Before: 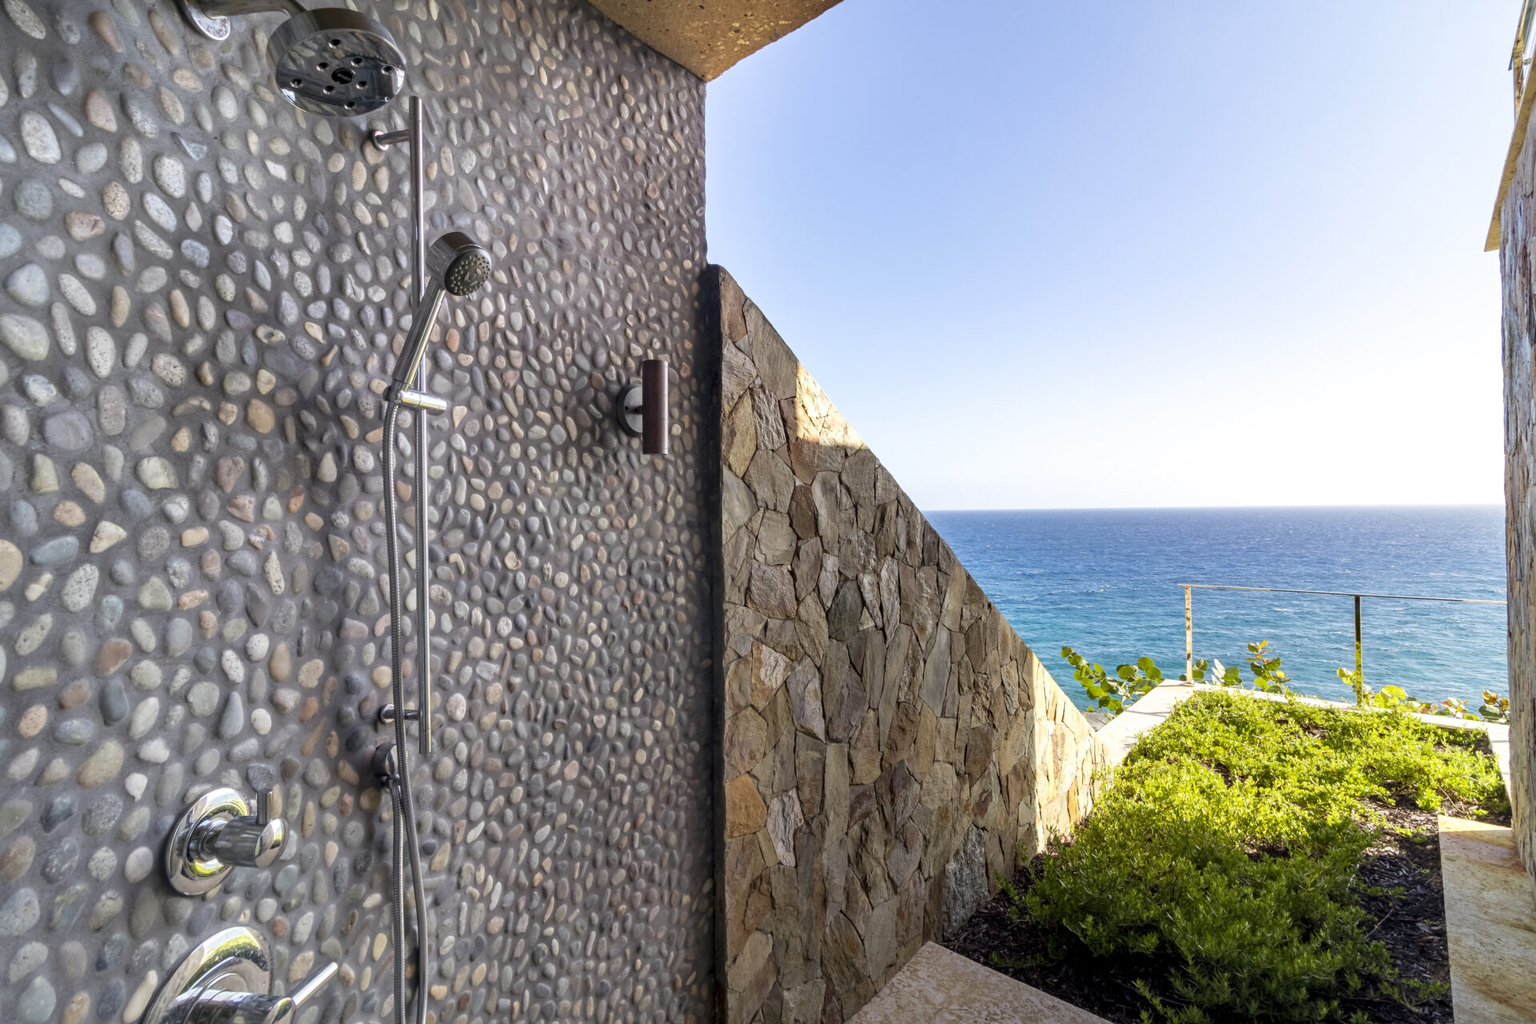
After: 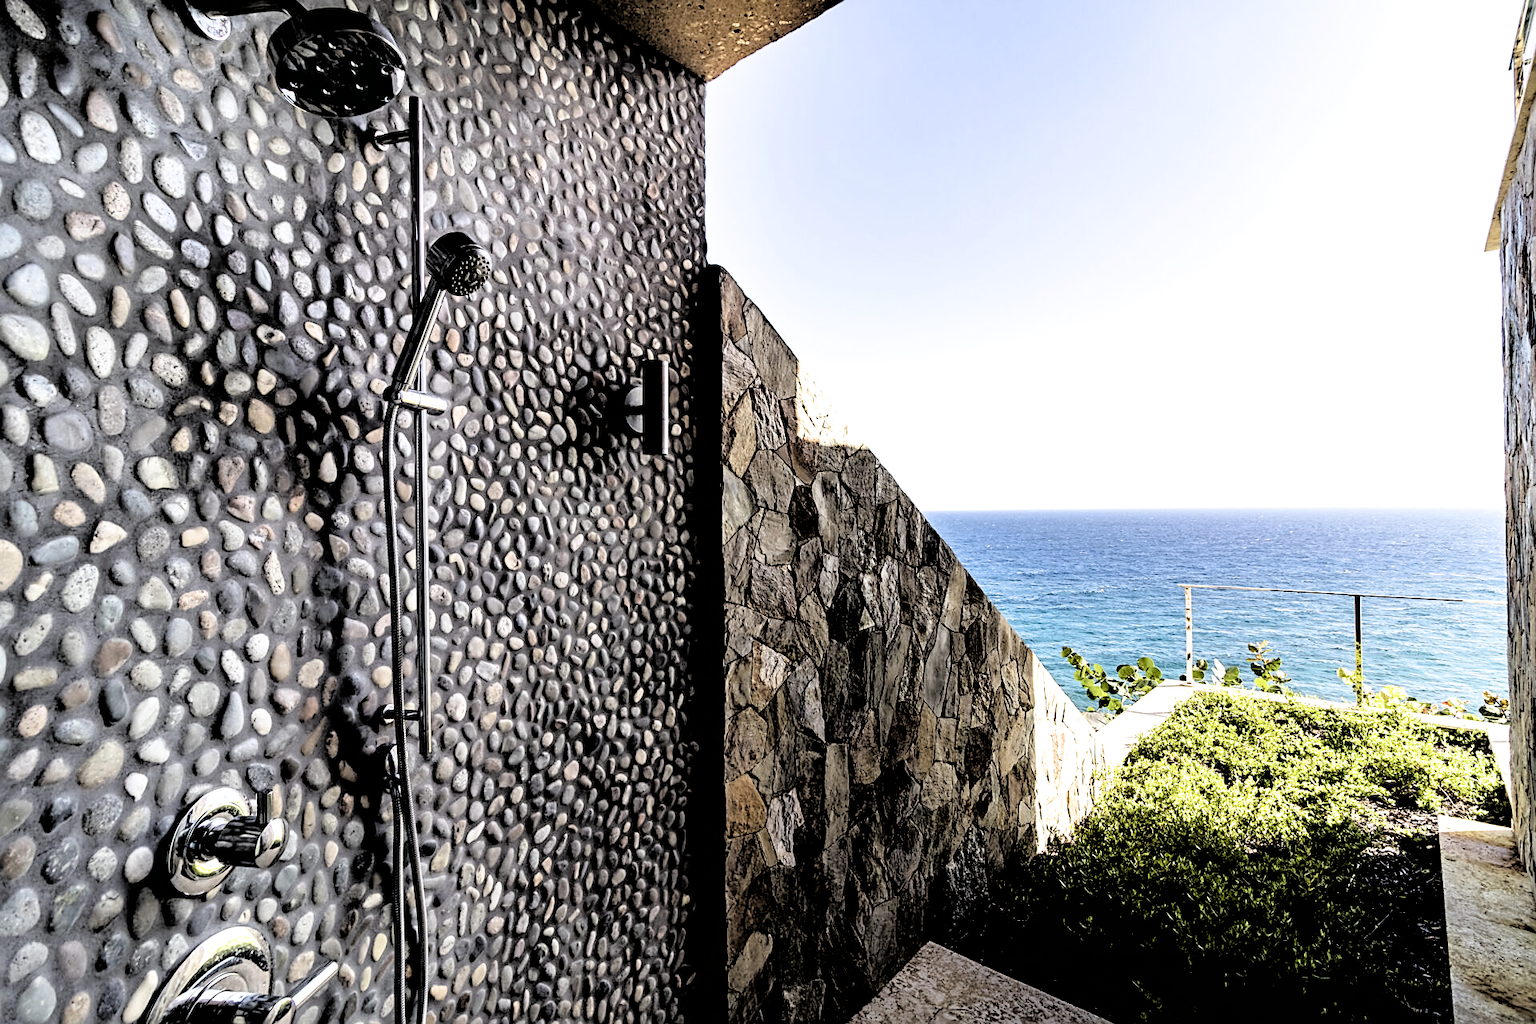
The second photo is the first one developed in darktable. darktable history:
sharpen: on, module defaults
filmic rgb: black relative exposure -1.03 EV, white relative exposure 2.09 EV, hardness 1.54, contrast 2.247
